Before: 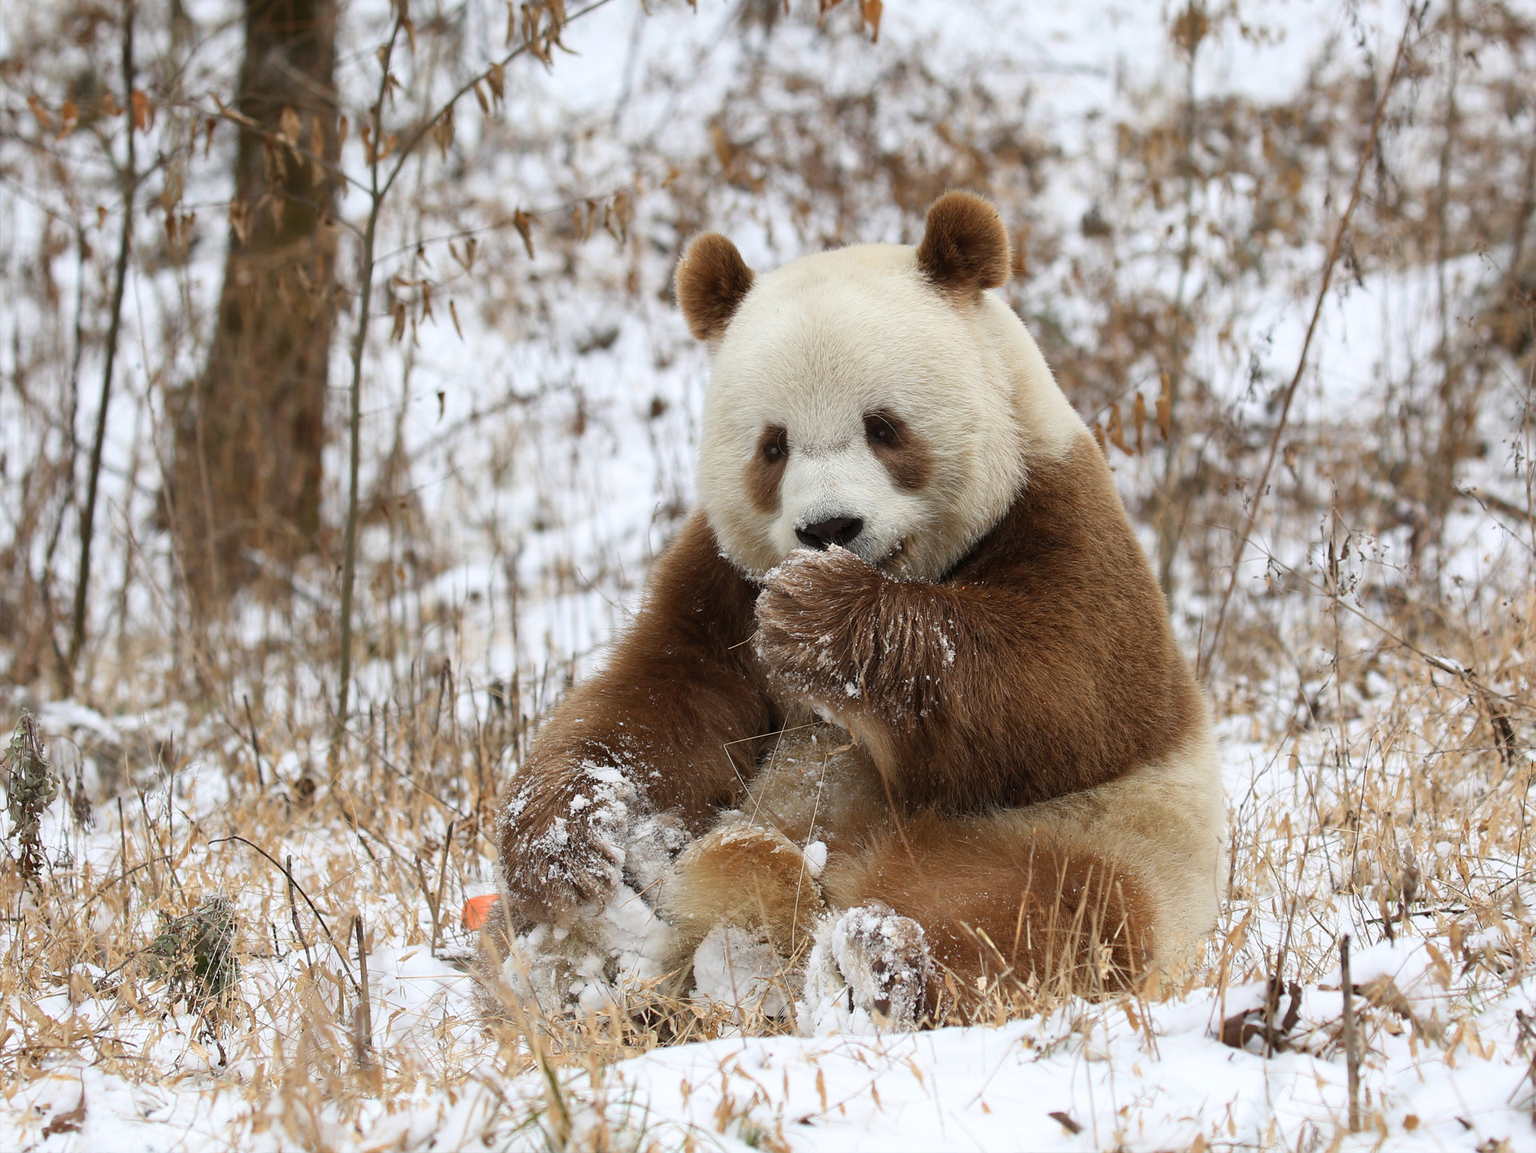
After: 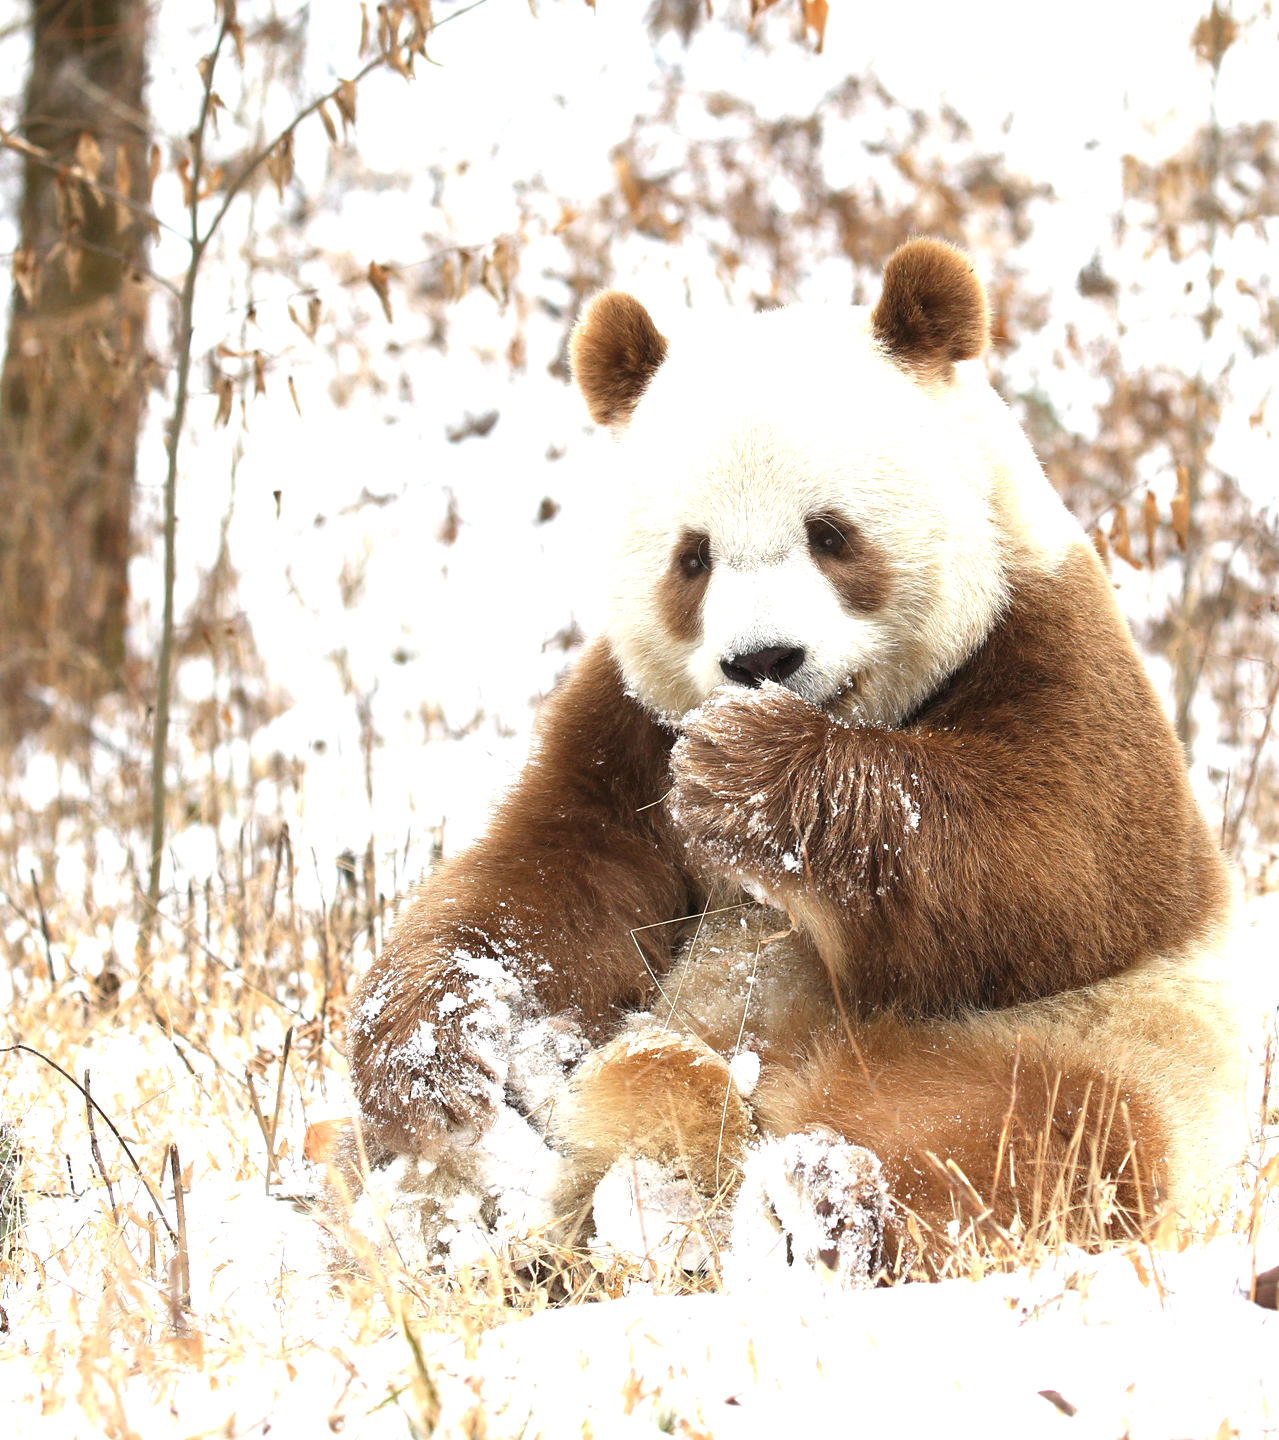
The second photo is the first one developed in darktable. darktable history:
exposure: black level correction 0, exposure 1.2 EV, compensate highlight preservation false
crop and rotate: left 14.292%, right 19.041%
